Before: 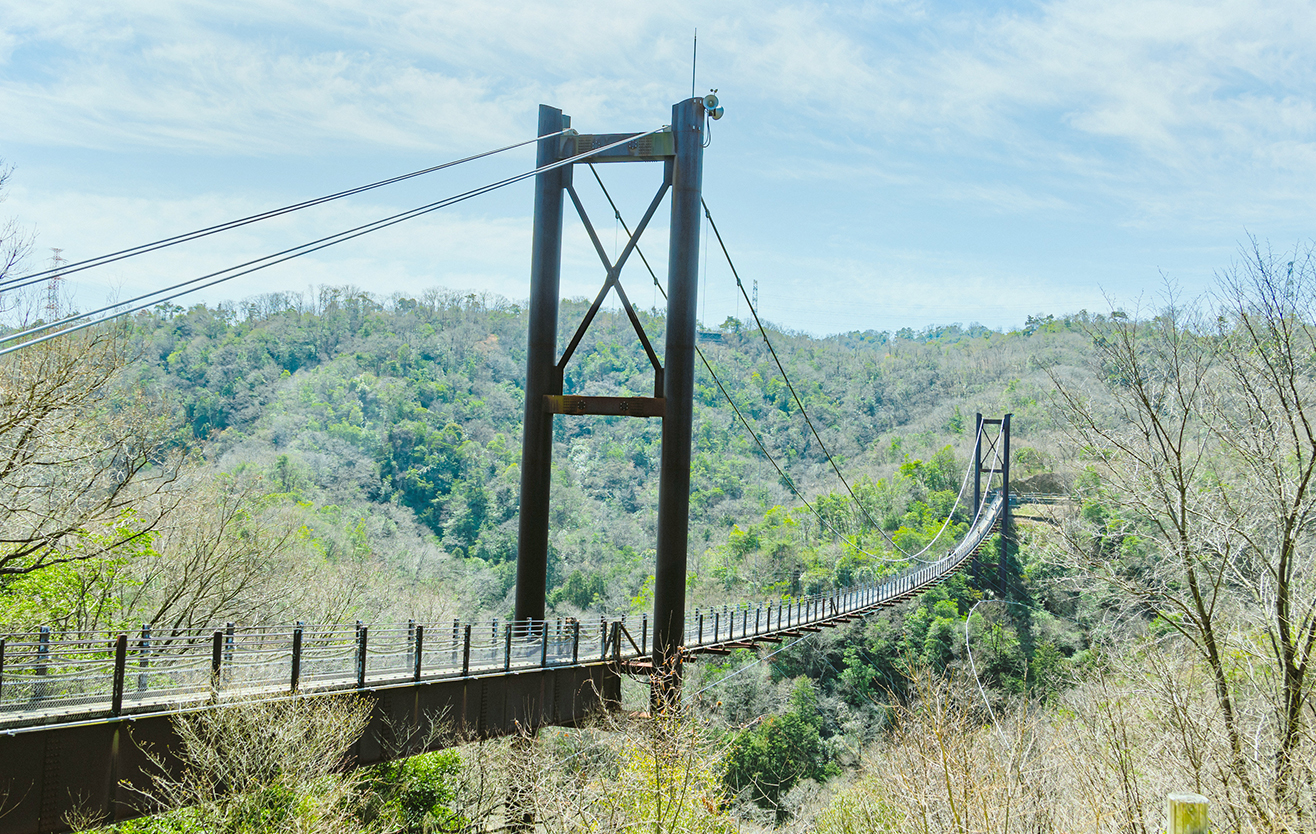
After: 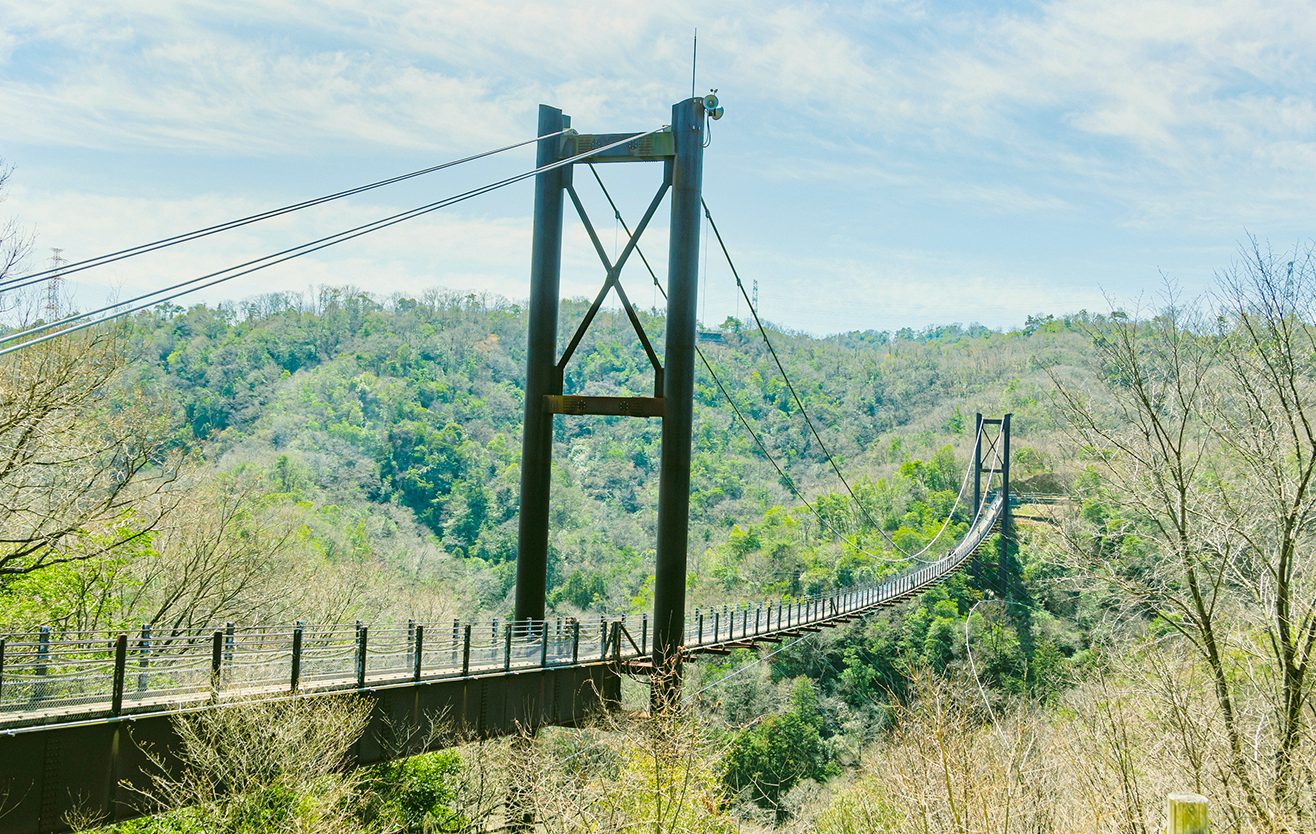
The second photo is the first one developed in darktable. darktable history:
velvia: on, module defaults
color correction: highlights a* 4.49, highlights b* 4.98, shadows a* -8.04, shadows b* 4.6
